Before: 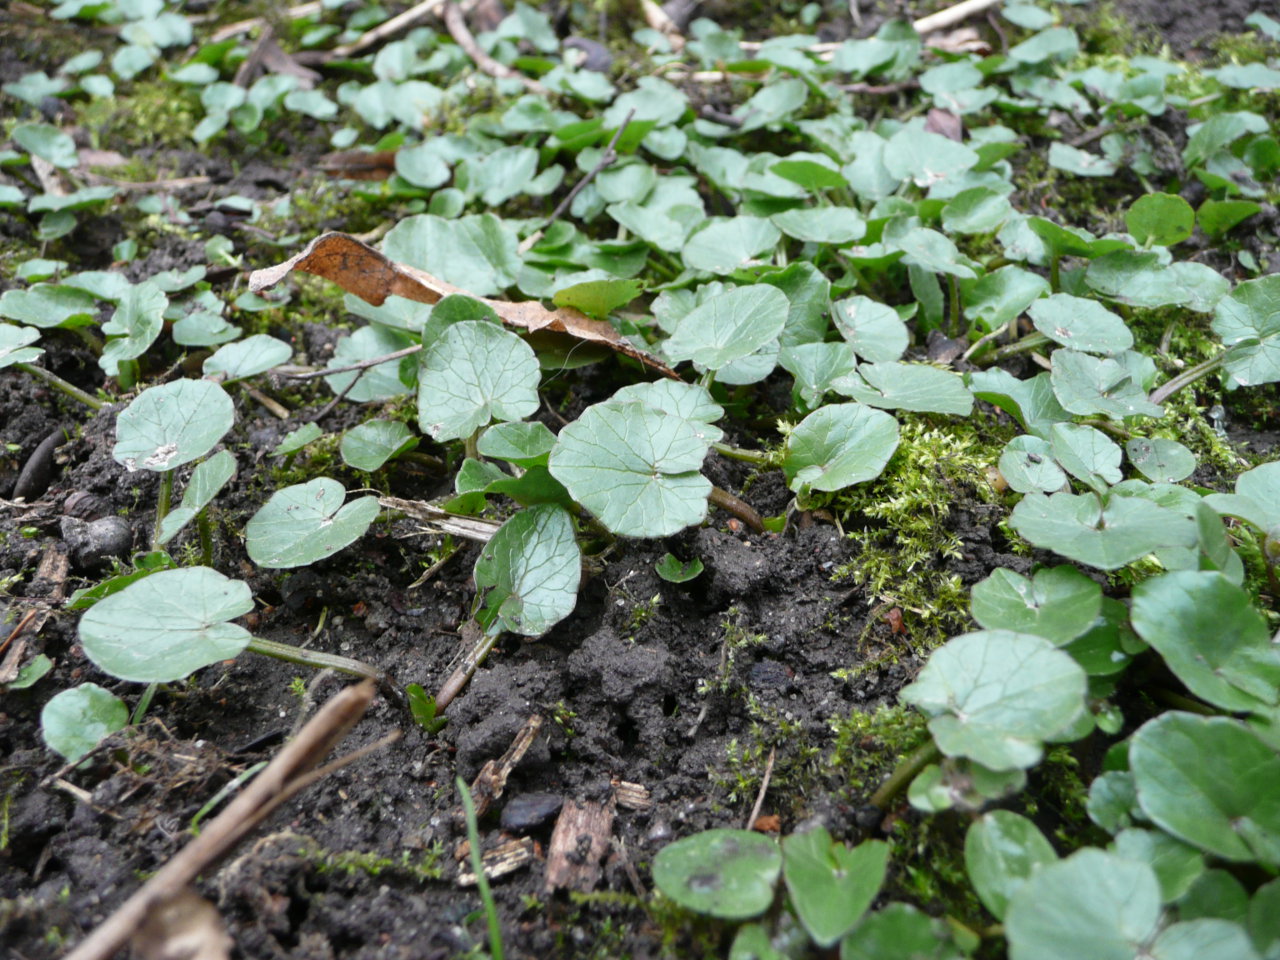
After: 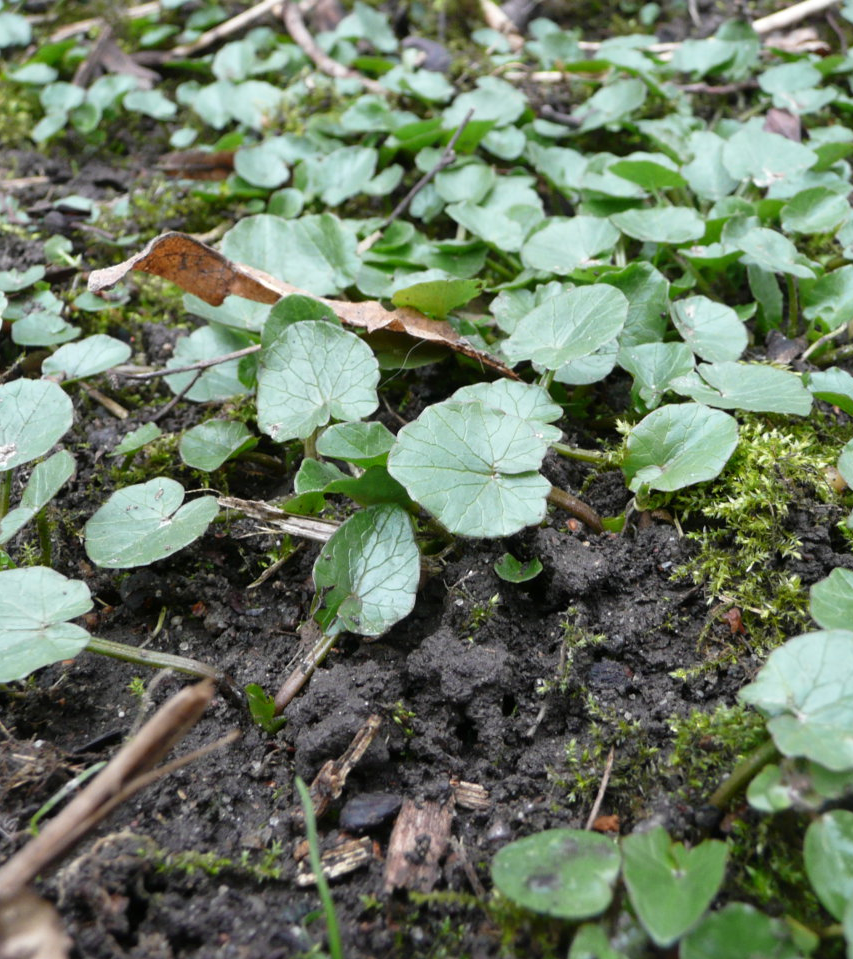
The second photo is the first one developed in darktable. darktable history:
tone equalizer: on, module defaults
crop and rotate: left 12.648%, right 20.685%
